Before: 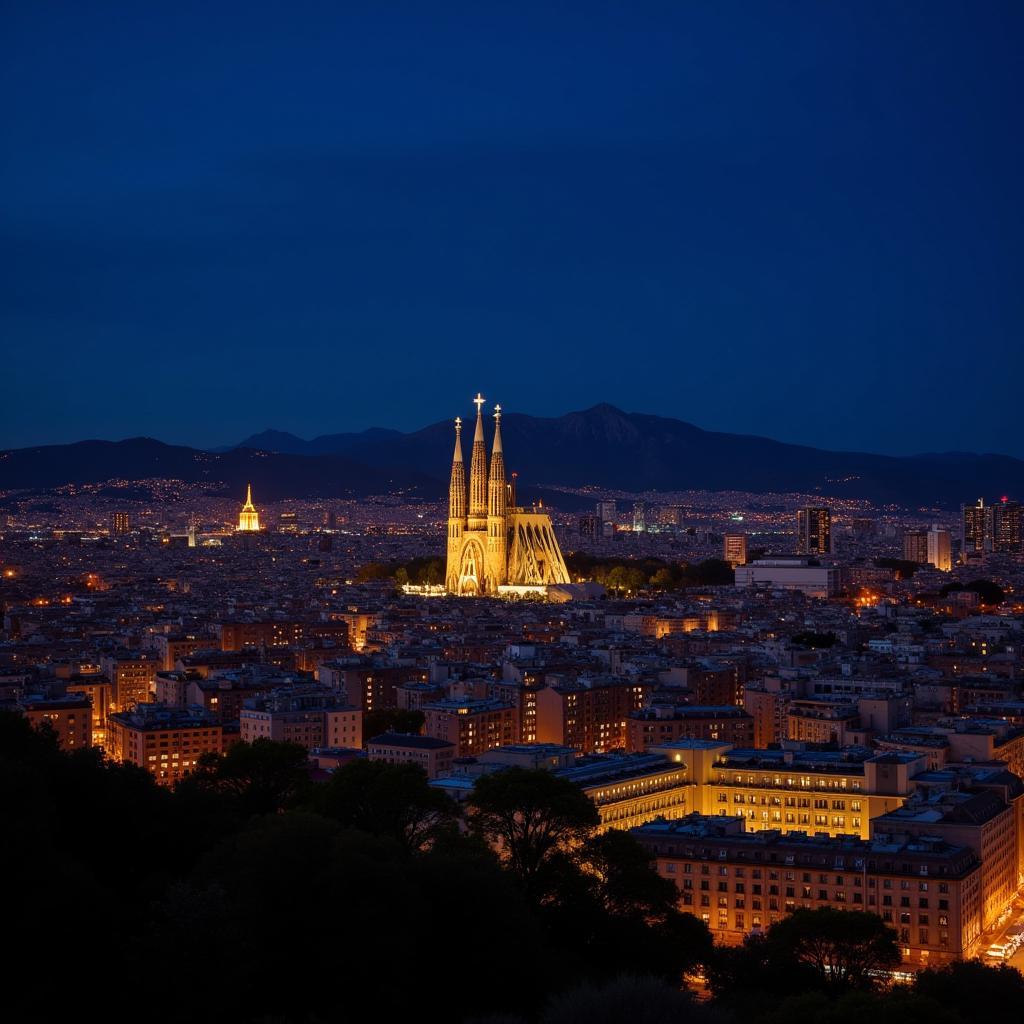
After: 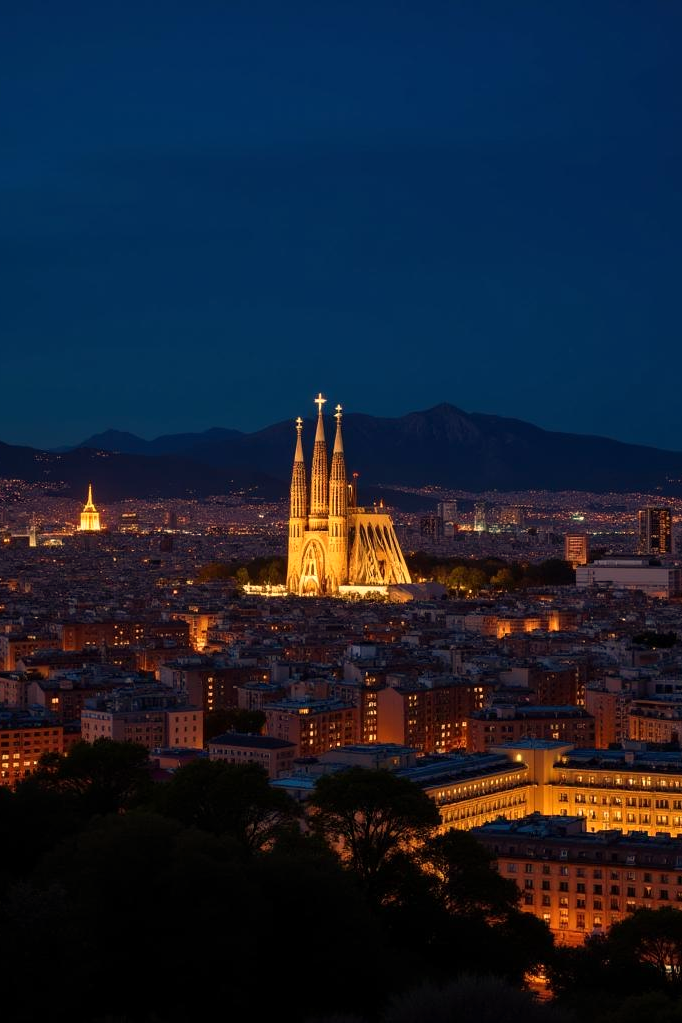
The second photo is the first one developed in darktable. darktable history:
white balance: red 1.123, blue 0.83
crop and rotate: left 15.546%, right 17.787%
